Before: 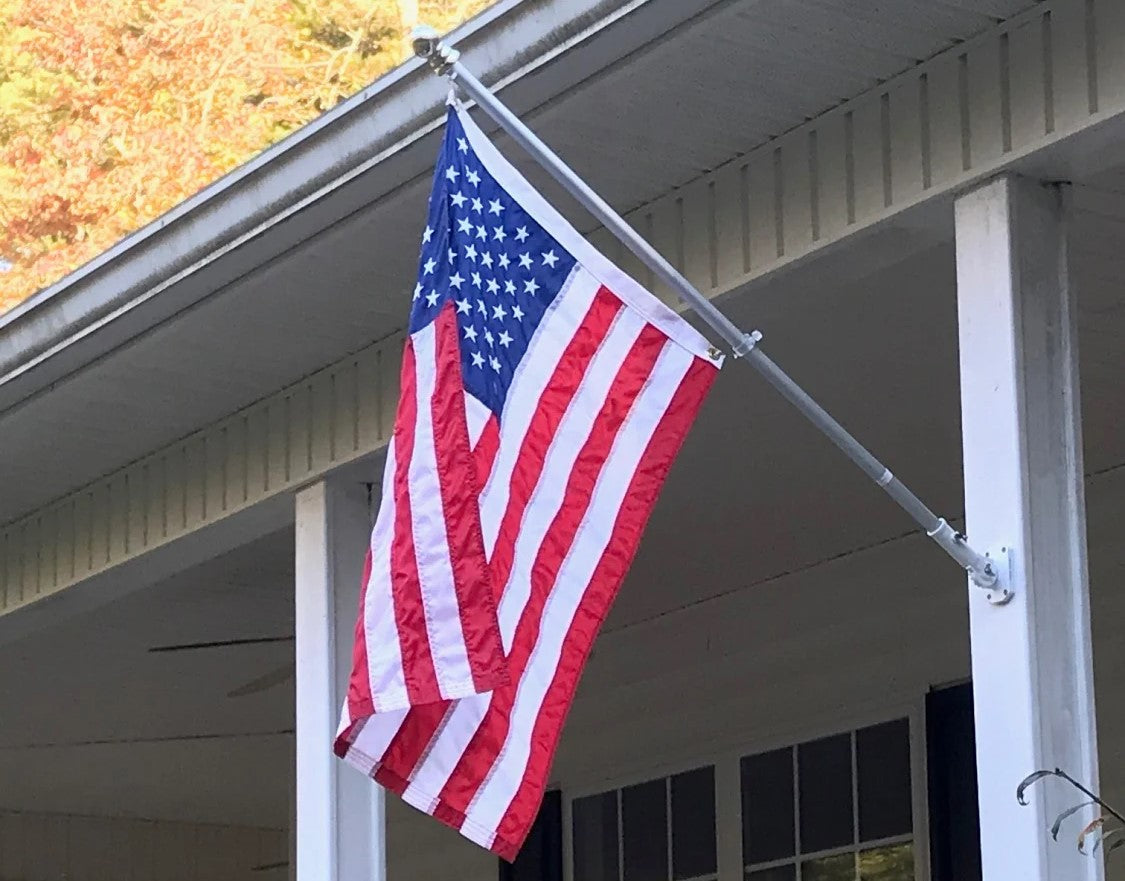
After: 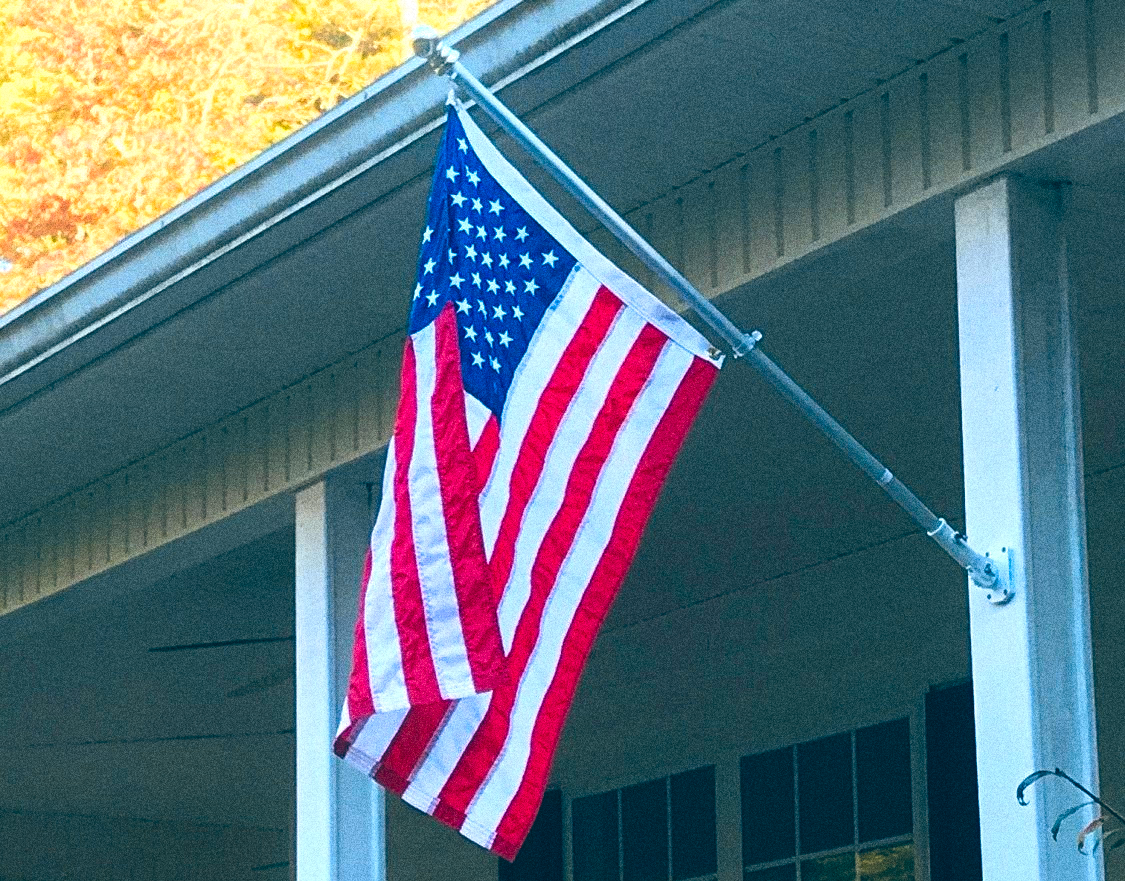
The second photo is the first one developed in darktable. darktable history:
velvia: strength 32%, mid-tones bias 0.2
vibrance: vibrance 15%
channel mixer: red [0, 0, 0, 0.91, 0, 0, 0], green [0, 0, 0, 0.208, 1, 0, 0], blue [0, 0, 0, -0.192, 0, 1, 0]
color balance: lift [1.016, 0.983, 1, 1.017], gamma [0.958, 1, 1, 1], gain [0.981, 1.007, 0.993, 1.002], input saturation 118.26%, contrast 13.43%, contrast fulcrum 21.62%, output saturation 82.76%
grain: coarseness 14.49 ISO, strength 48.04%, mid-tones bias 35%
bloom: size 9%, threshold 100%, strength 7%
